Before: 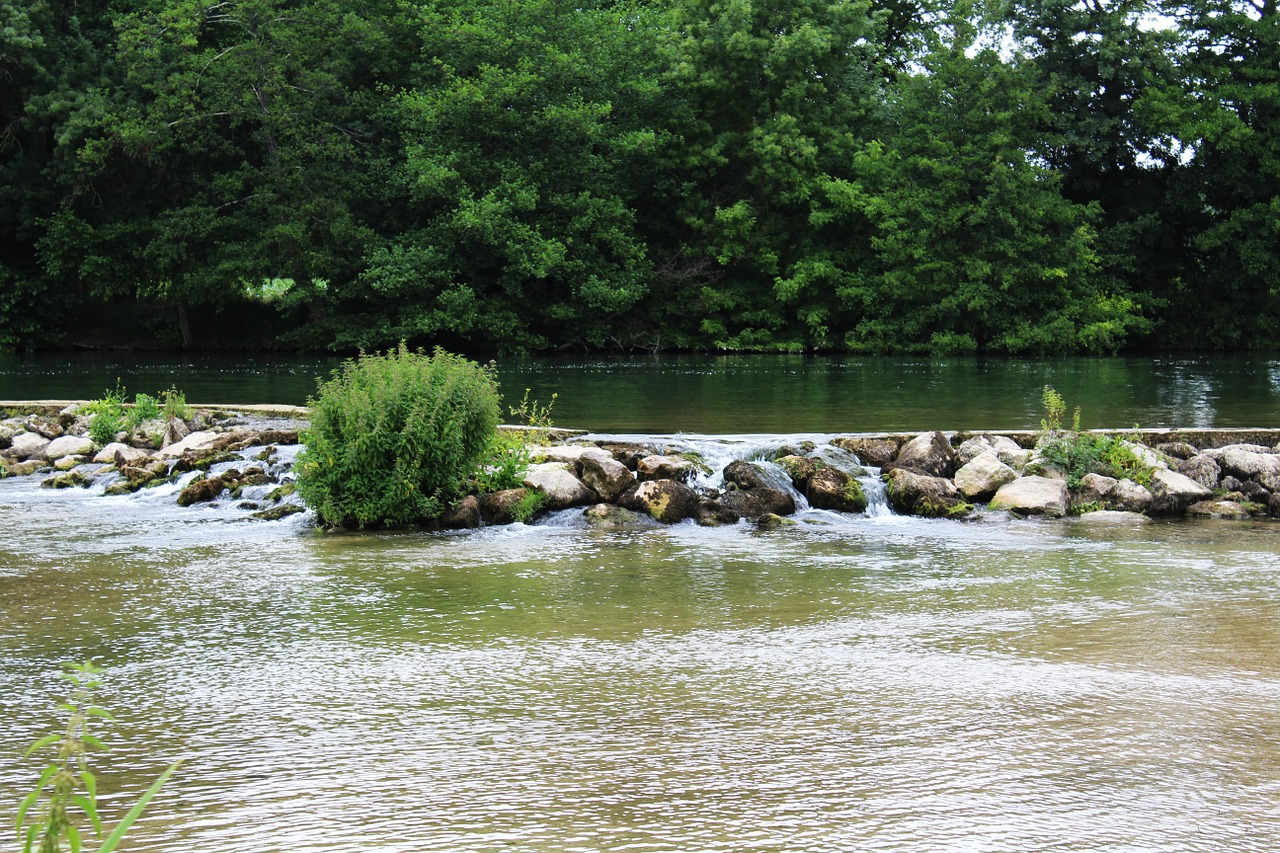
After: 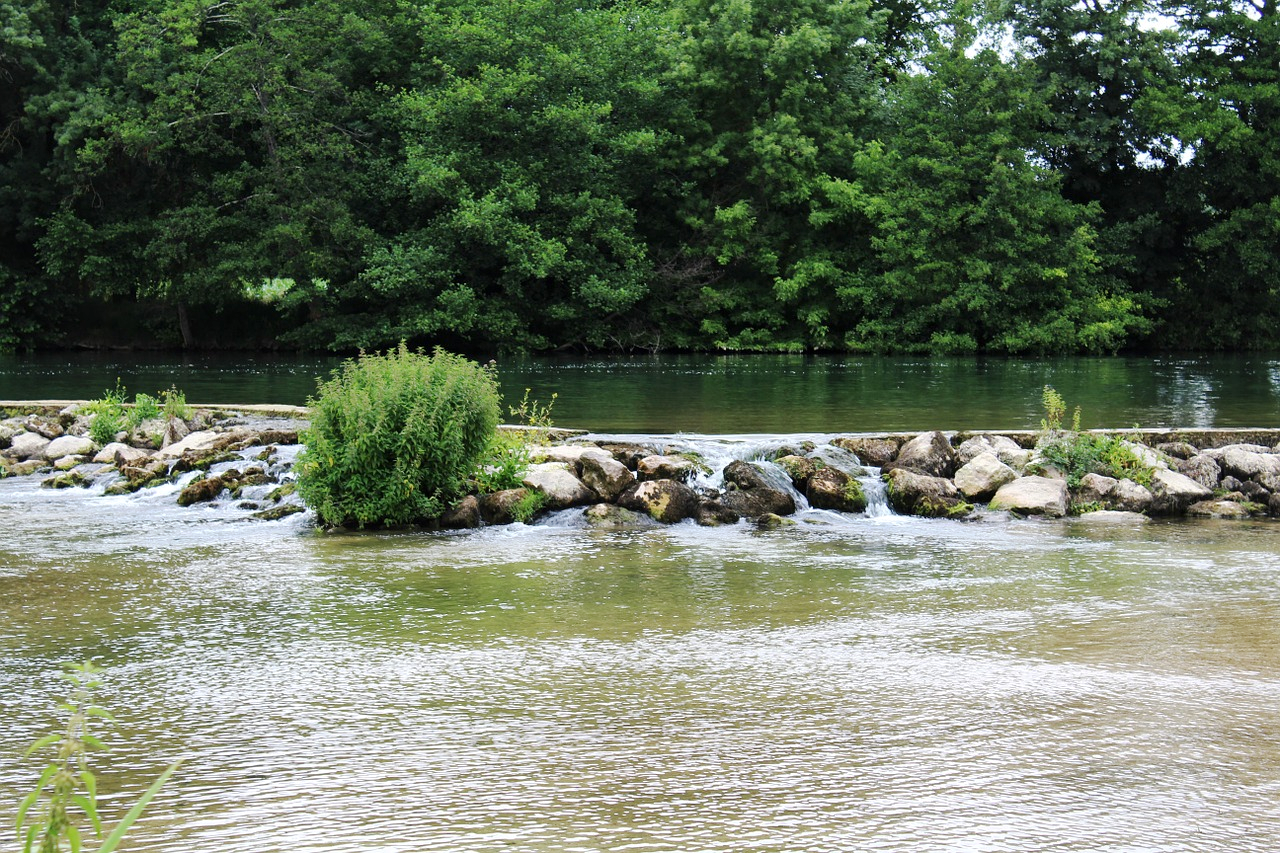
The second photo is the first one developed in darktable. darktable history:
local contrast: mode bilateral grid, contrast 19, coarseness 50, detail 119%, midtone range 0.2
base curve: curves: ch0 [(0, 0) (0.262, 0.32) (0.722, 0.705) (1, 1)], preserve colors none
